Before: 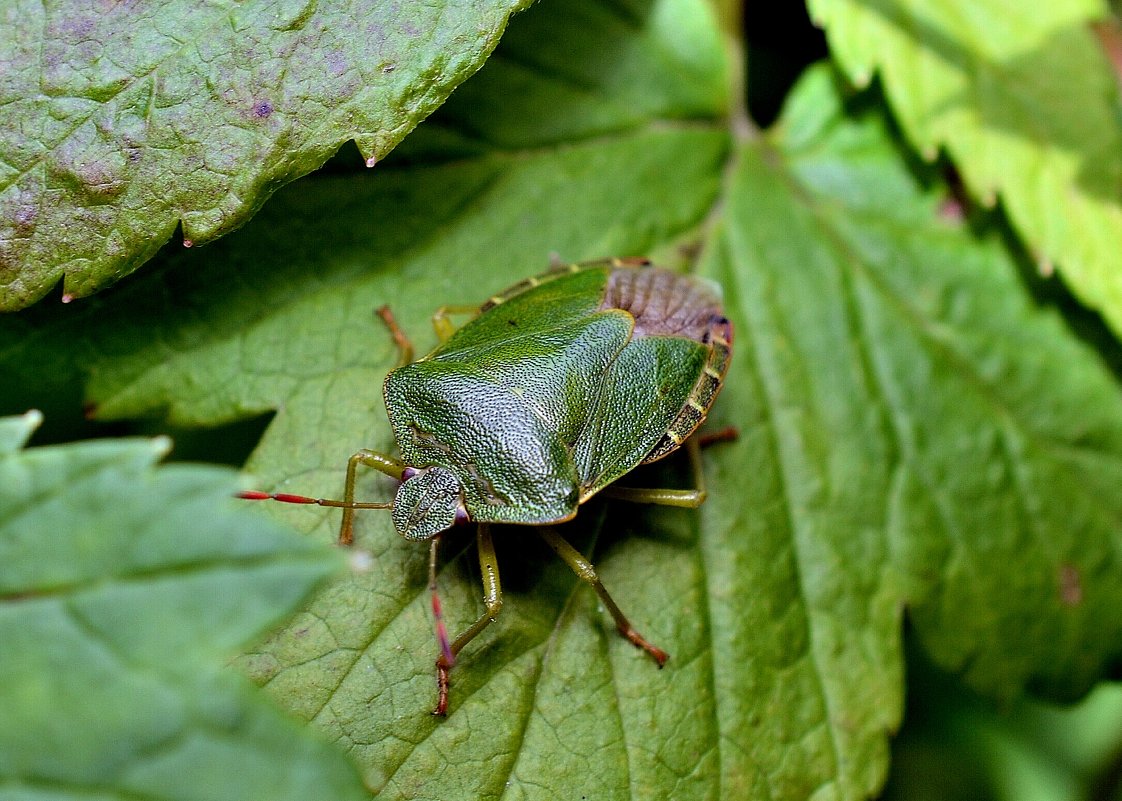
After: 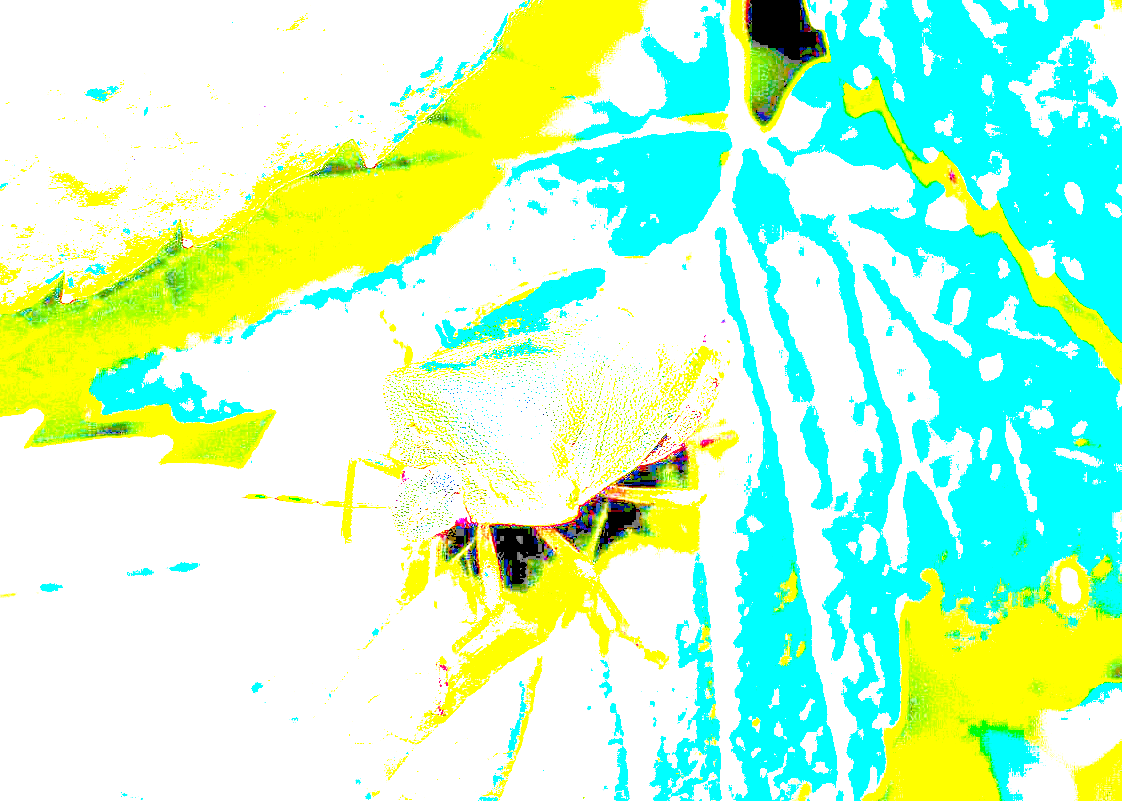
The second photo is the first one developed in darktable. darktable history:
tone equalizer: -7 EV 0.15 EV, -6 EV 0.6 EV, -5 EV 1.15 EV, -4 EV 1.33 EV, -3 EV 1.15 EV, -2 EV 0.6 EV, -1 EV 0.15 EV, mask exposure compensation -0.5 EV
color zones: curves: ch1 [(0.239, 0.552) (0.75, 0.5)]; ch2 [(0.25, 0.462) (0.749, 0.457)], mix 25.94%
color balance rgb: perceptual saturation grading › global saturation 35%, perceptual saturation grading › highlights -30%, perceptual saturation grading › shadows 35%, perceptual brilliance grading › global brilliance 3%, perceptual brilliance grading › highlights -3%, perceptual brilliance grading › shadows 3%
exposure: exposure 8 EV, compensate highlight preservation false
